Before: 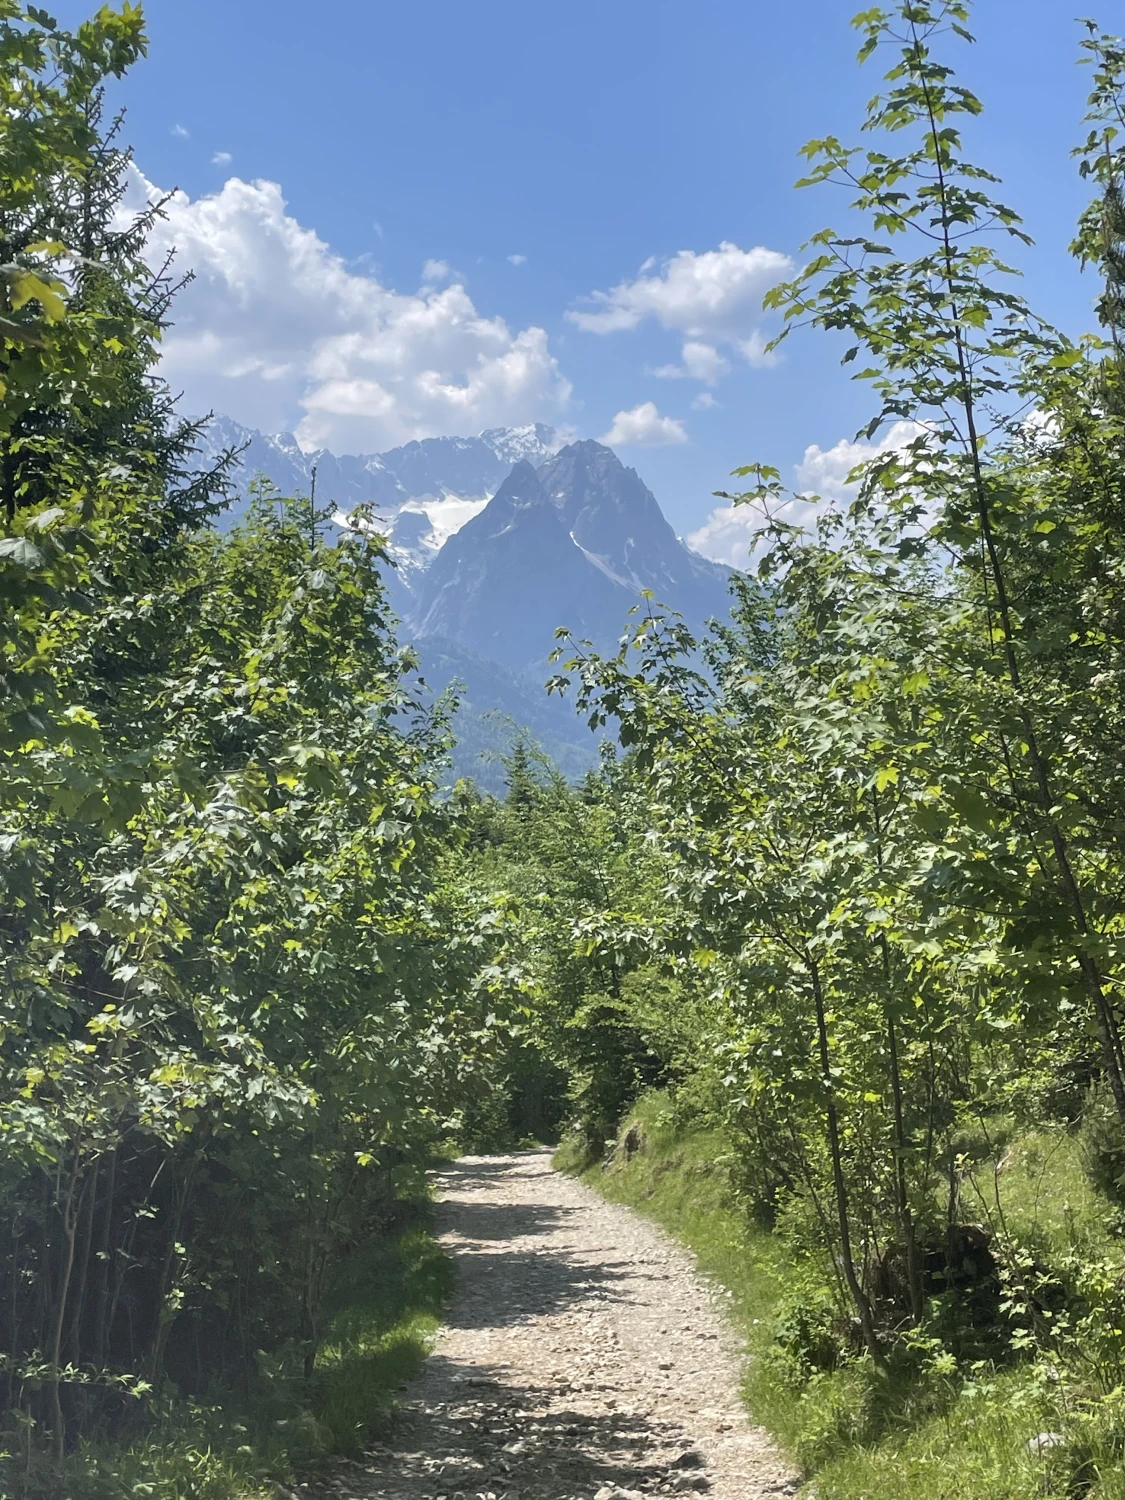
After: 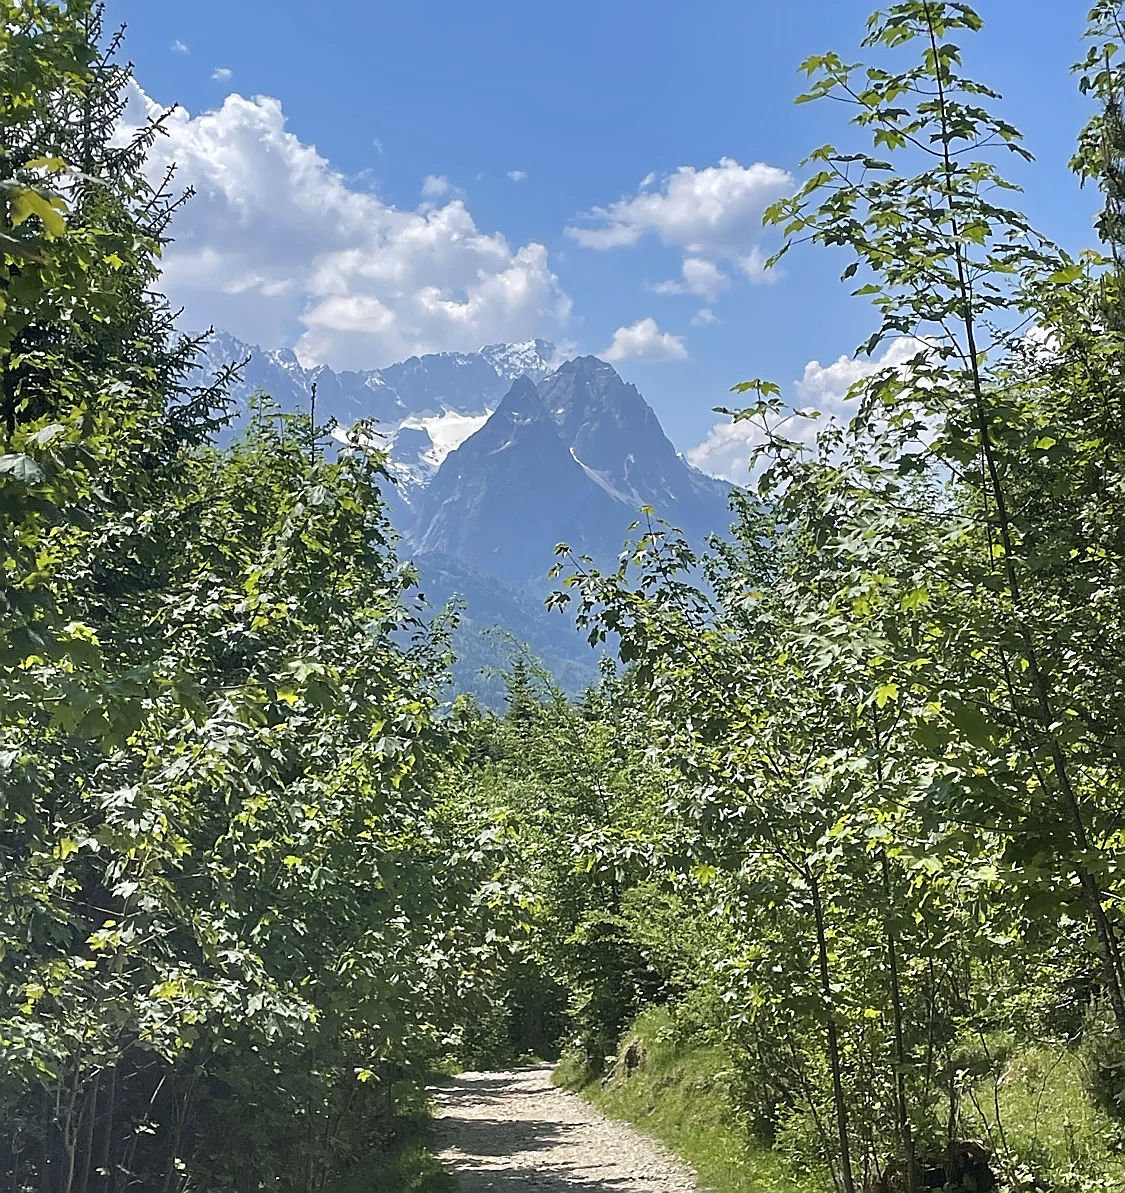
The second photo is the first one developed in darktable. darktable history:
crop and rotate: top 5.654%, bottom 14.757%
sharpen: radius 1.373, amount 1.234, threshold 0.678
haze removal: compatibility mode true, adaptive false
